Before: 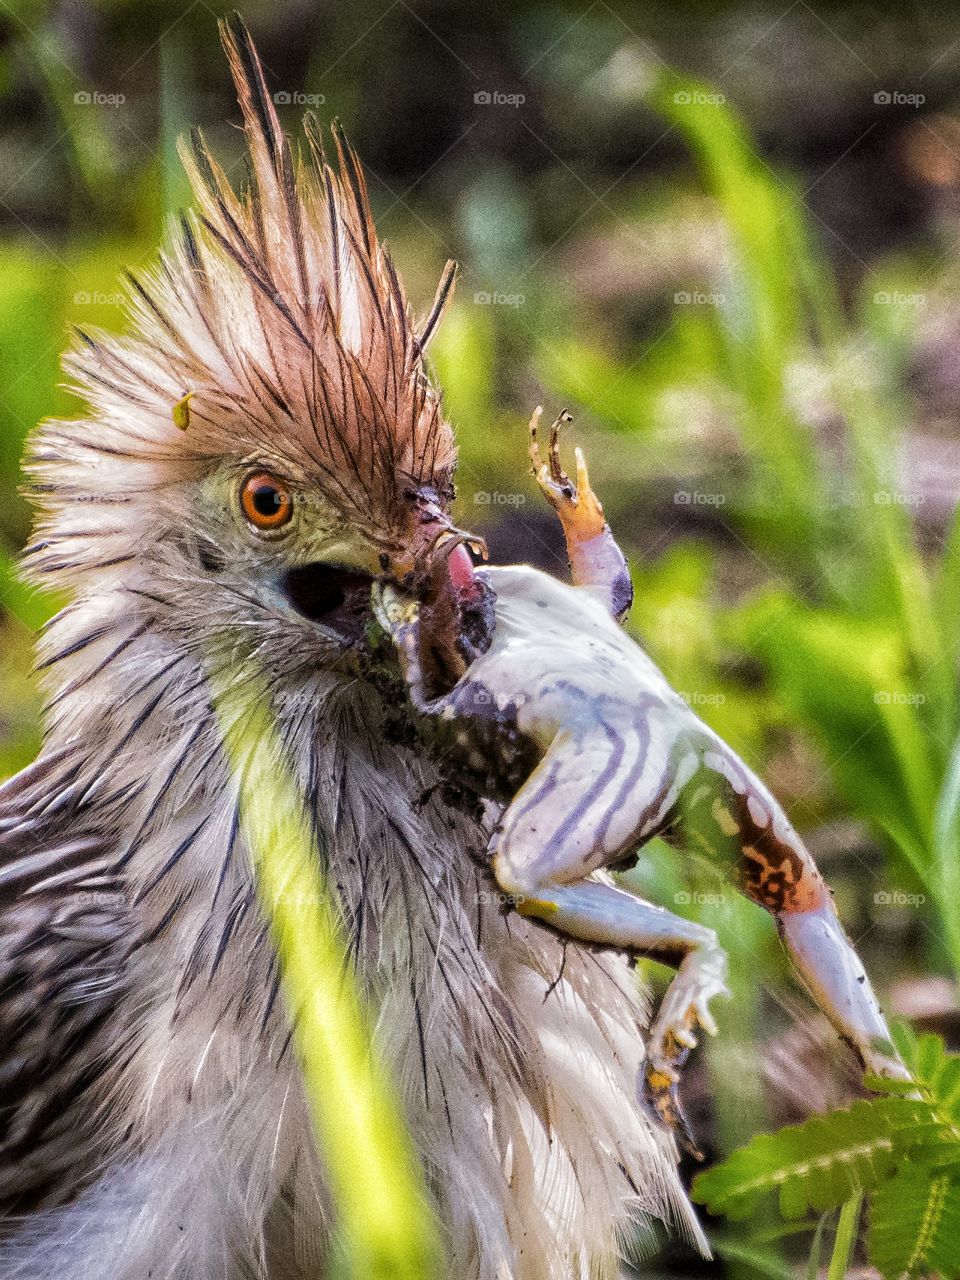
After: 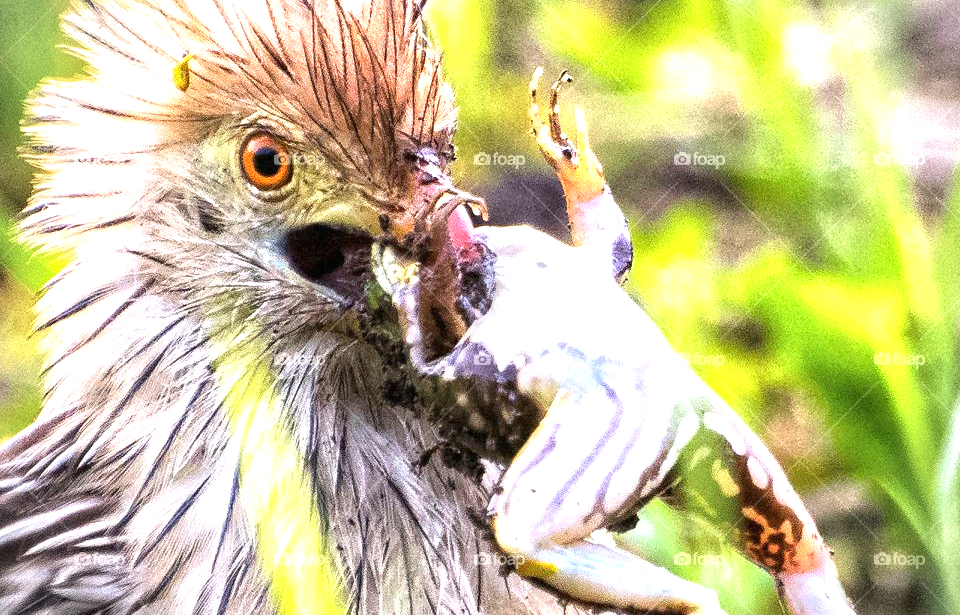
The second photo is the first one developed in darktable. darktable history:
vignetting: fall-off start 89.49%, fall-off radius 43.42%, width/height ratio 1.159
crop and rotate: top 26.498%, bottom 25.391%
exposure: black level correction 0, exposure 1.381 EV, compensate highlight preservation false
